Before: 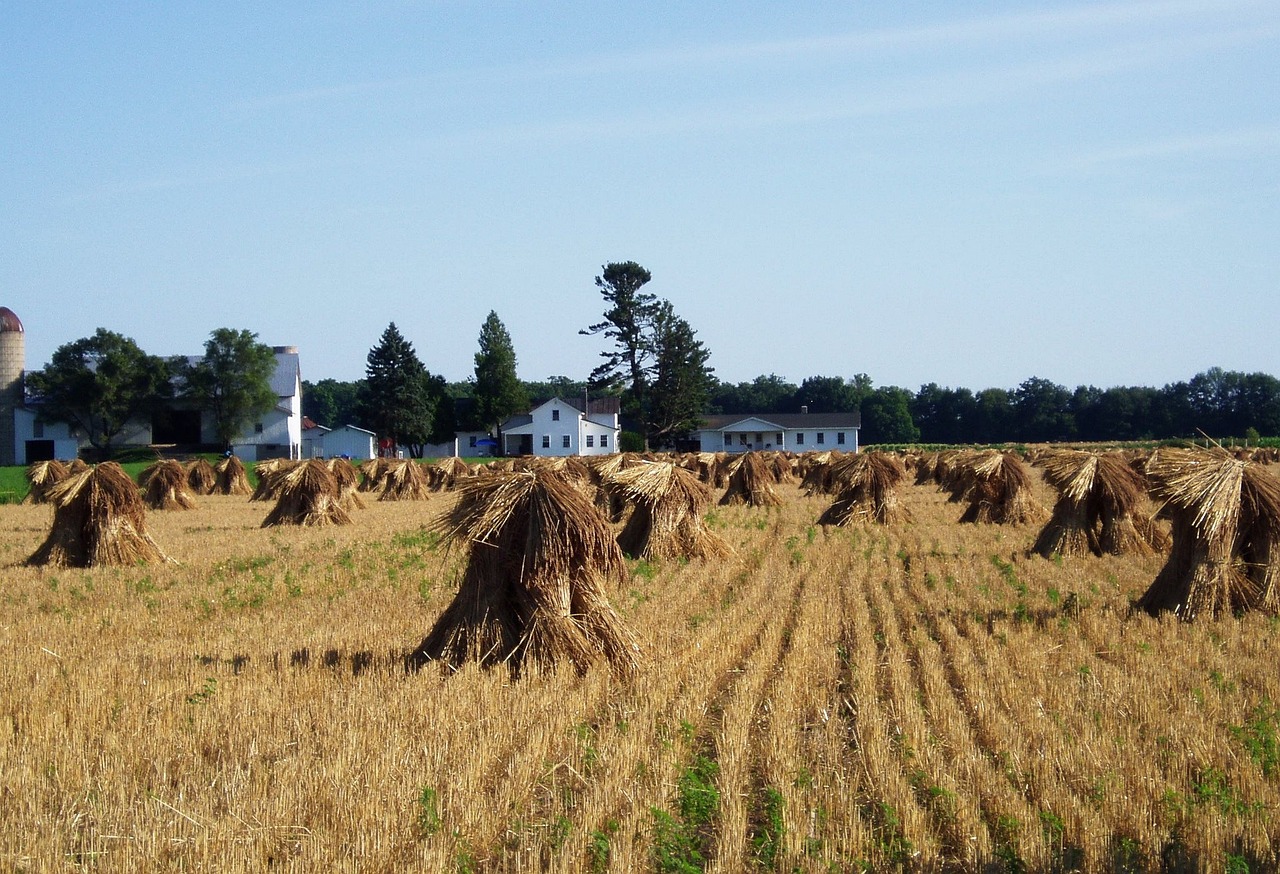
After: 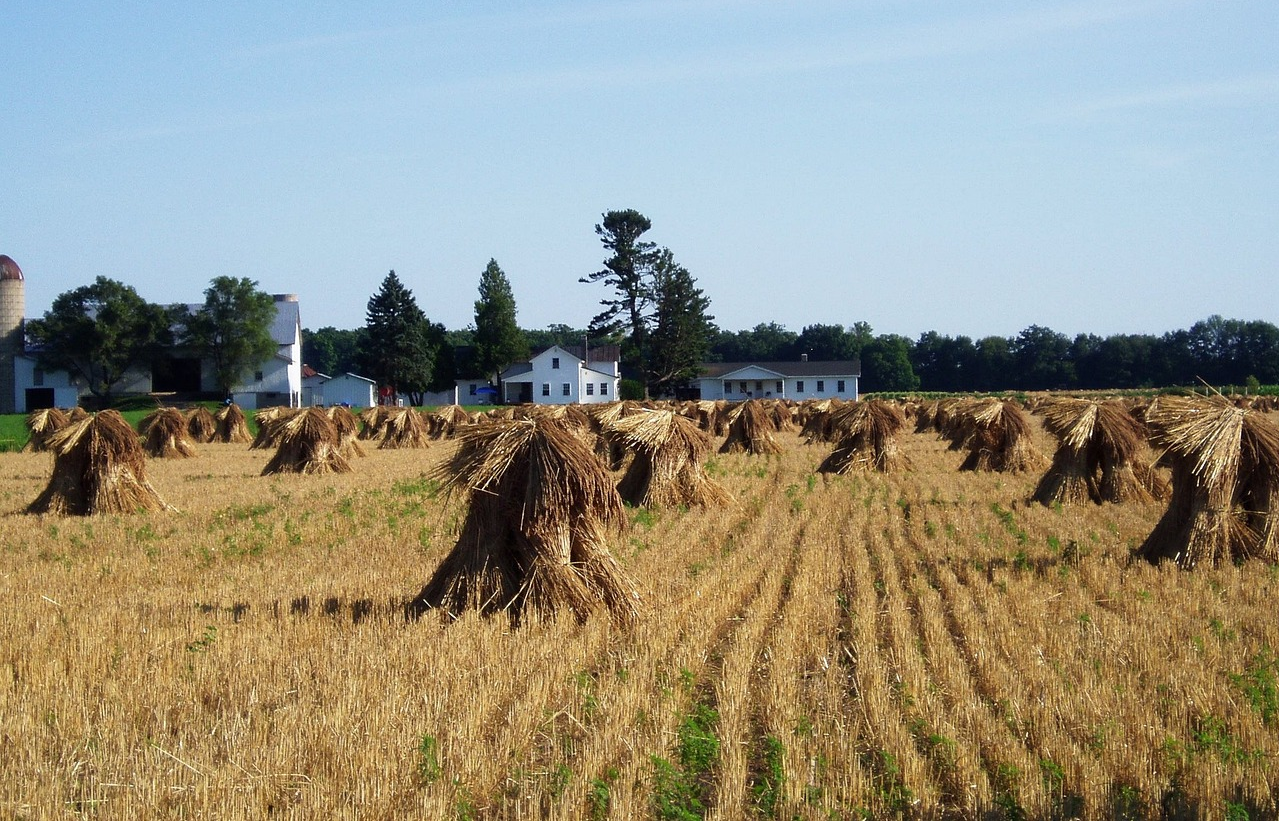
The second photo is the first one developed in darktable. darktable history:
crop and rotate: top 6.055%
